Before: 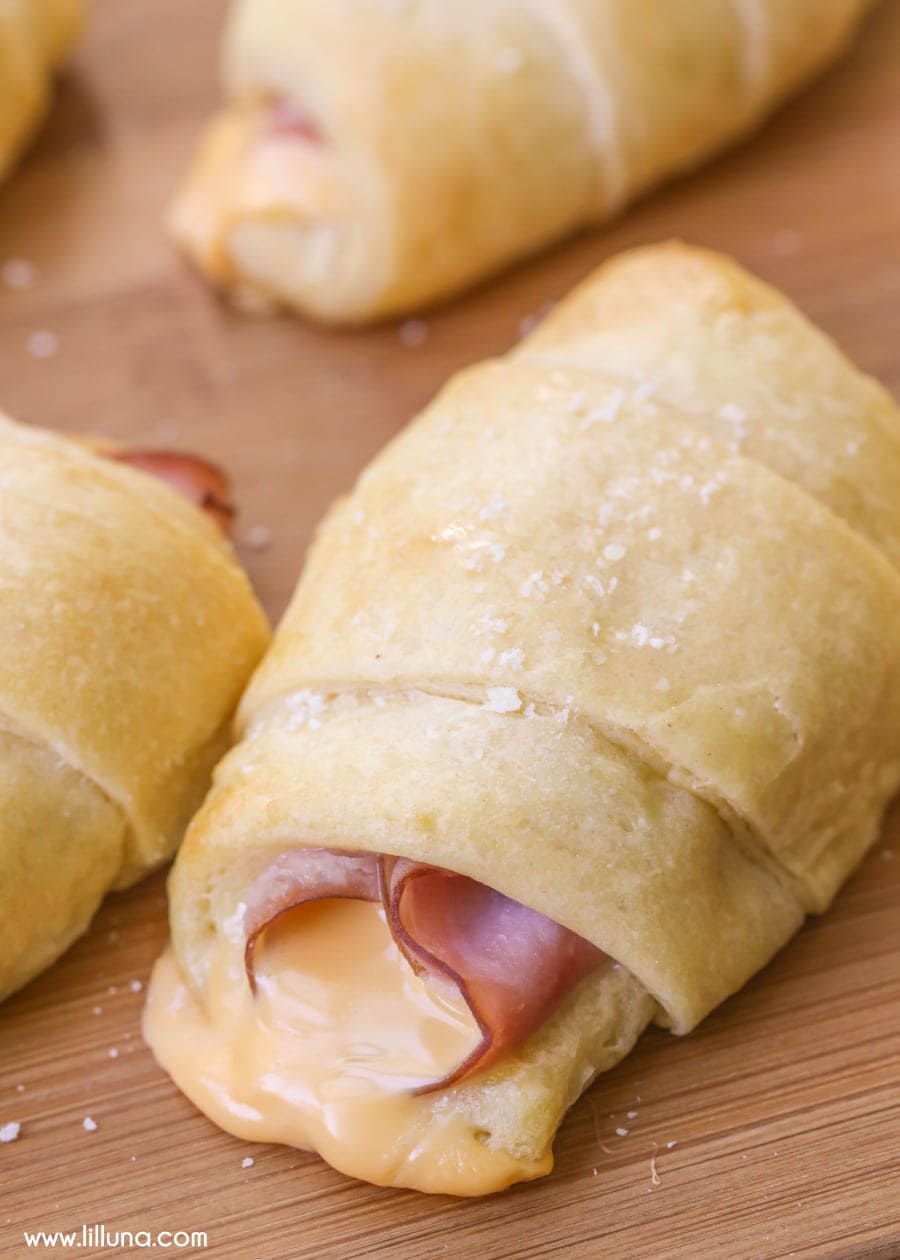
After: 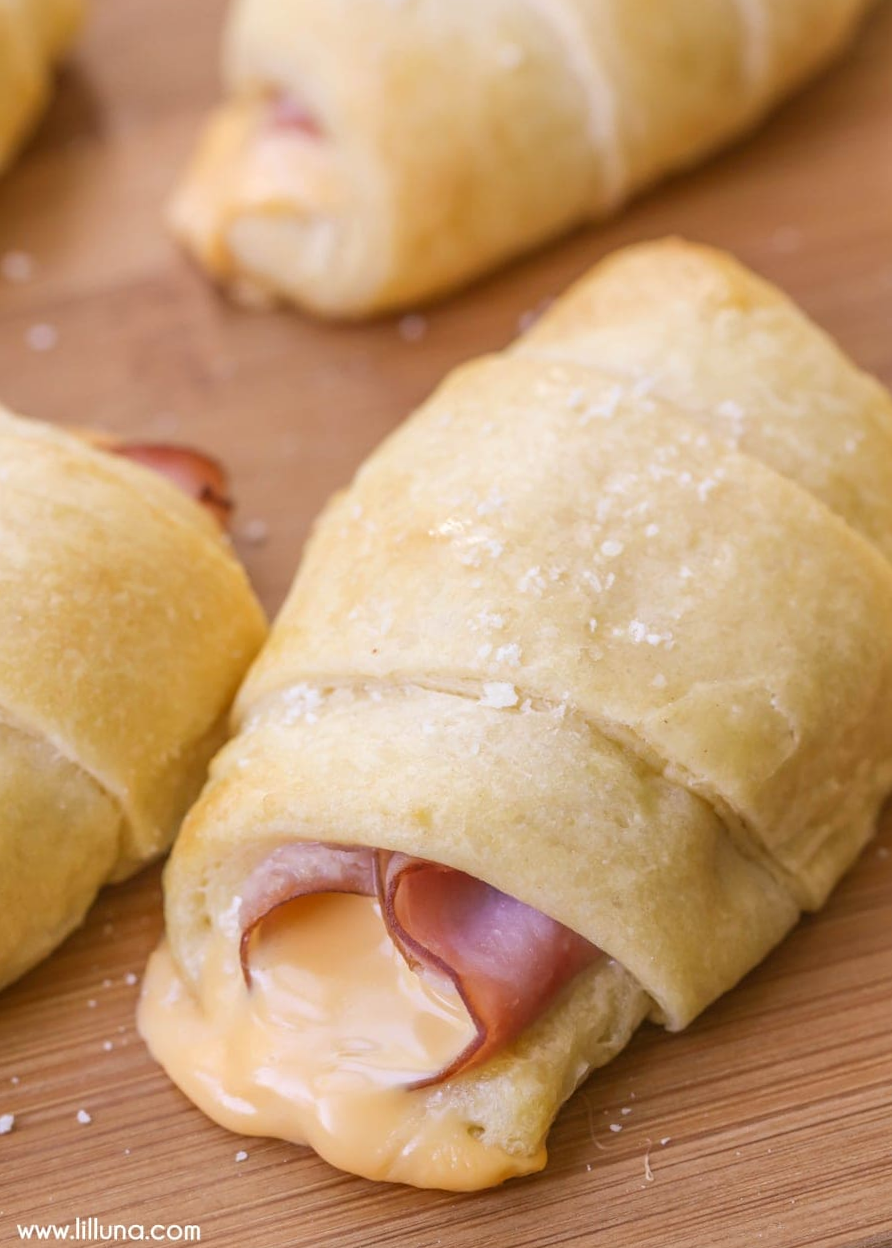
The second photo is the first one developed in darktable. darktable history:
crop and rotate: angle -0.363°
